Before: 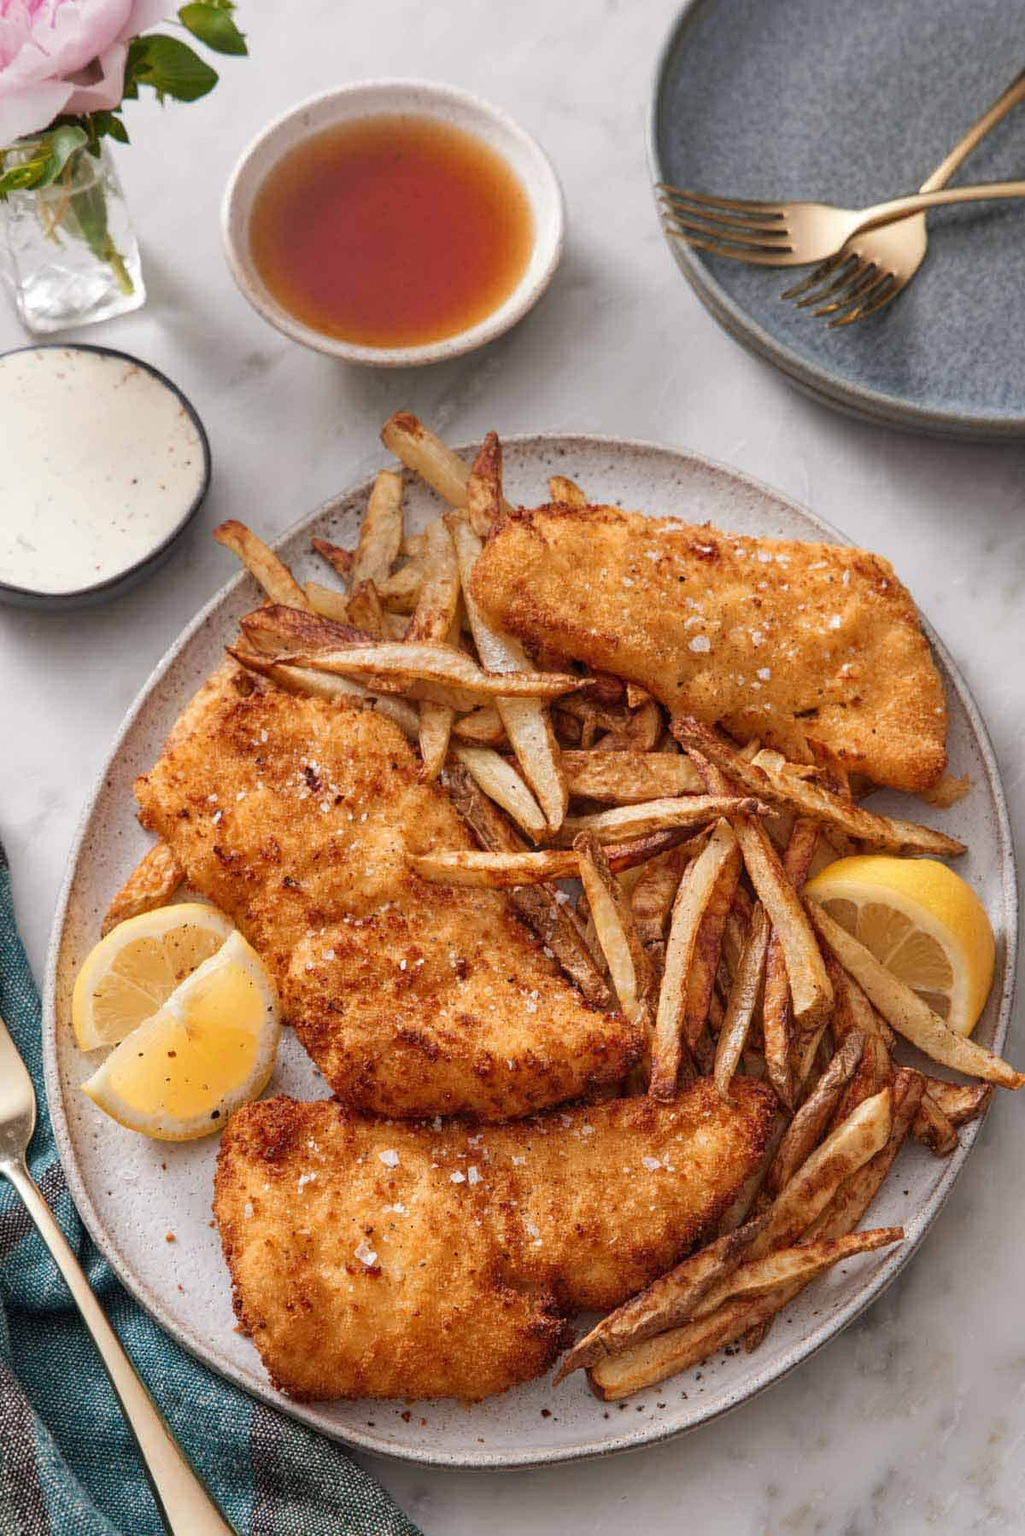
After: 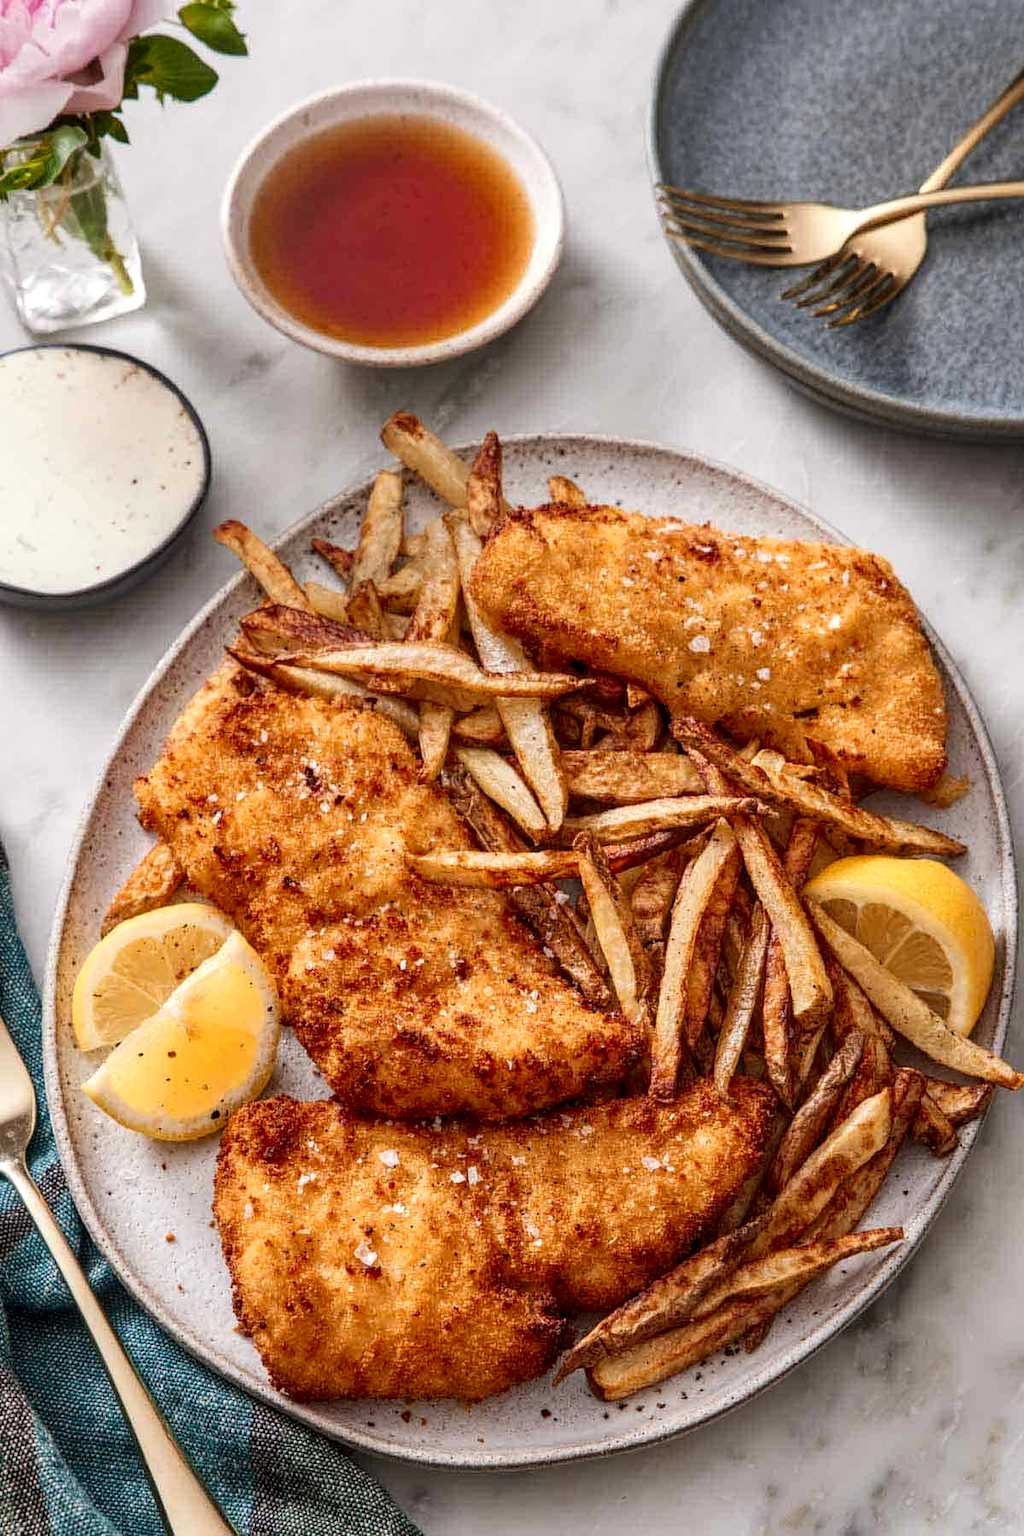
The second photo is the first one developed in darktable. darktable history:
contrast brightness saturation: contrast 0.146, brightness -0.009, saturation 0.105
local contrast: detail 130%
